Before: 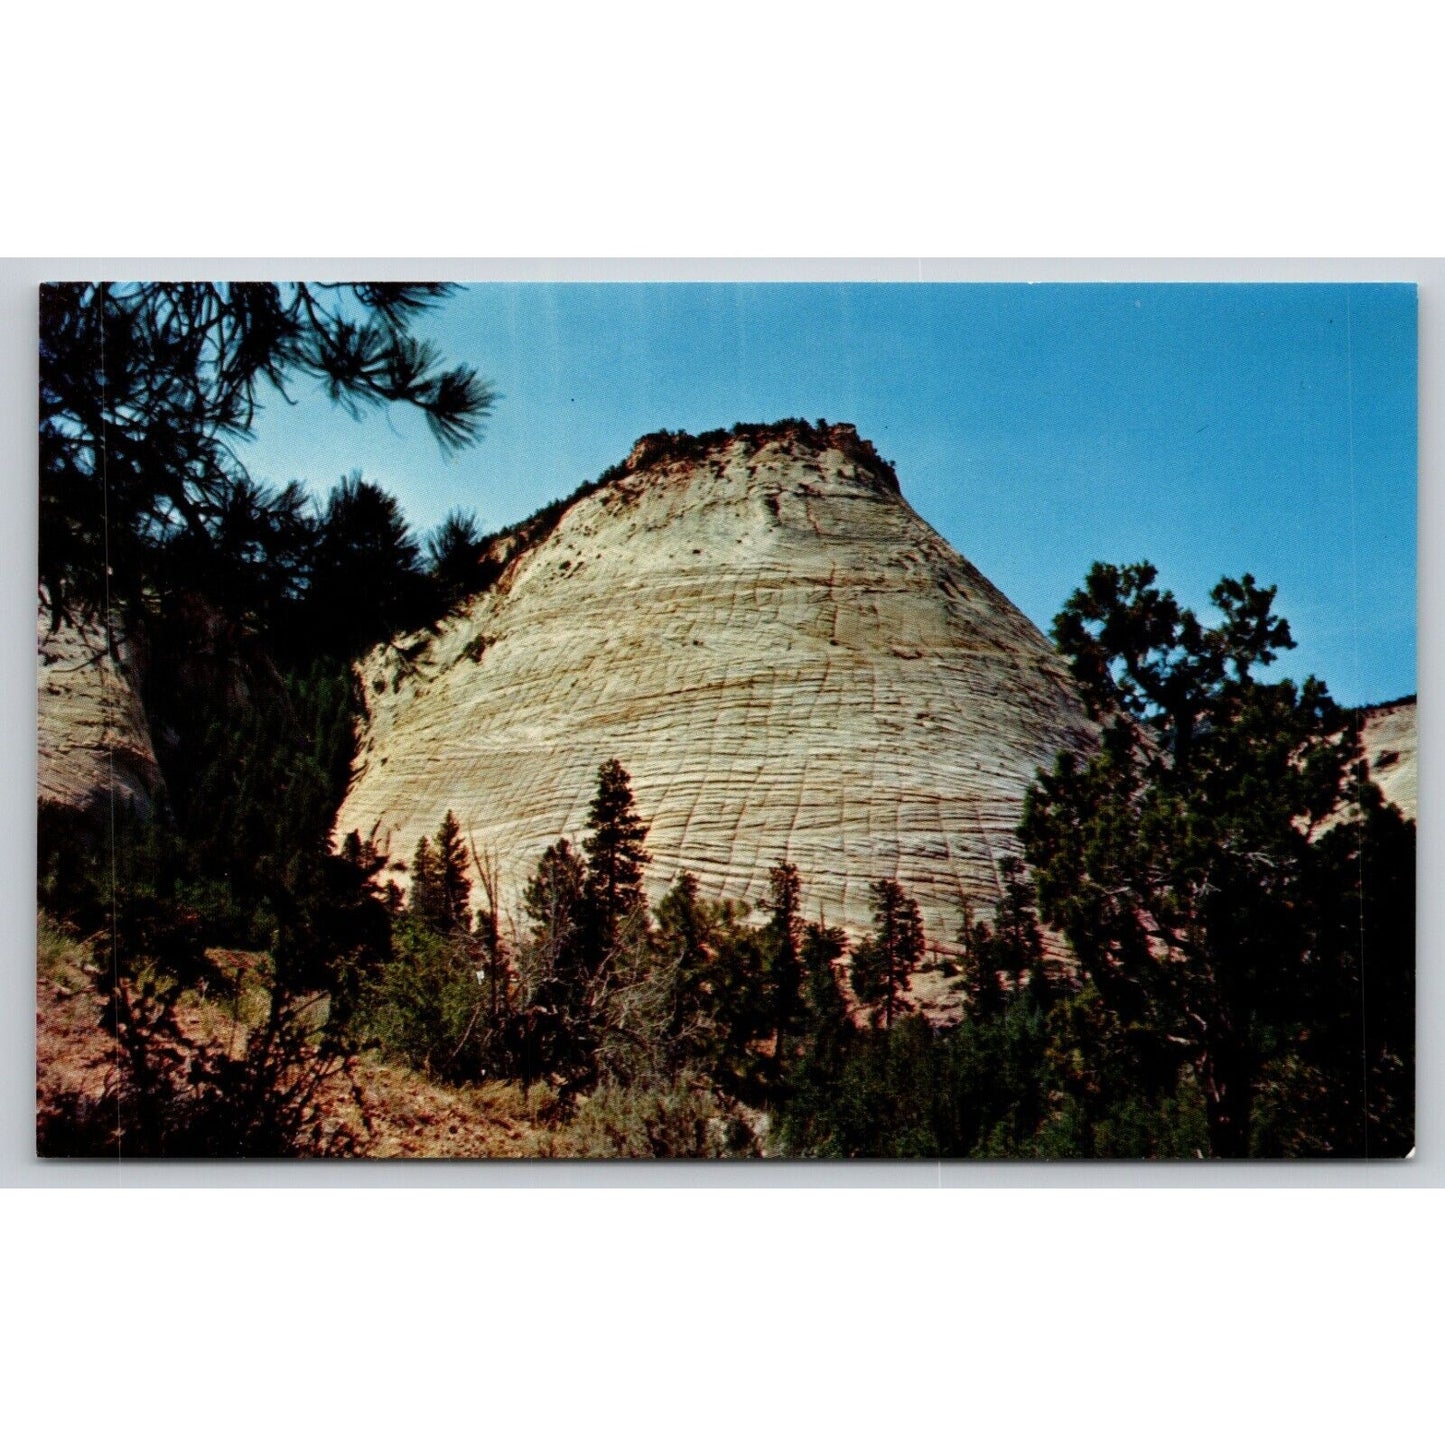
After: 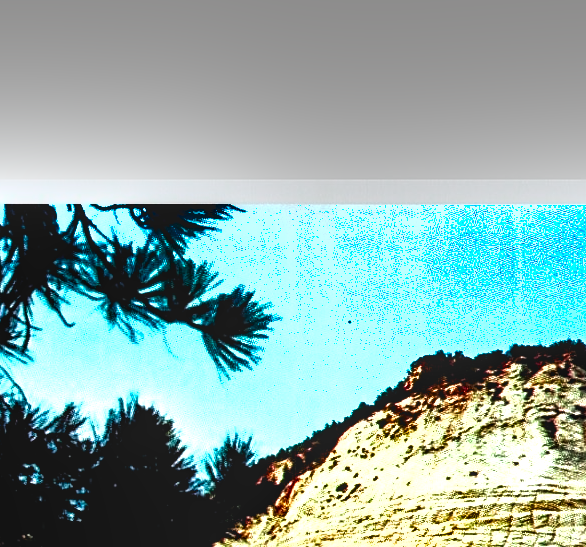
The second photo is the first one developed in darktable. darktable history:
sharpen: on, module defaults
crop: left 15.452%, top 5.459%, right 43.956%, bottom 56.62%
tone equalizer: on, module defaults
shadows and highlights: shadows 25, highlights -48, soften with gaussian
tone curve: curves: ch0 [(0, 0) (0.139, 0.067) (0.319, 0.269) (0.498, 0.505) (0.725, 0.824) (0.864, 0.945) (0.985, 1)]; ch1 [(0, 0) (0.291, 0.197) (0.456, 0.426) (0.495, 0.488) (0.557, 0.578) (0.599, 0.644) (0.702, 0.786) (1, 1)]; ch2 [(0, 0) (0.125, 0.089) (0.353, 0.329) (0.447, 0.43) (0.557, 0.566) (0.63, 0.667) (1, 1)], color space Lab, independent channels, preserve colors none
levels: levels [0.012, 0.367, 0.697]
local contrast: on, module defaults
haze removal: compatibility mode true, adaptive false
